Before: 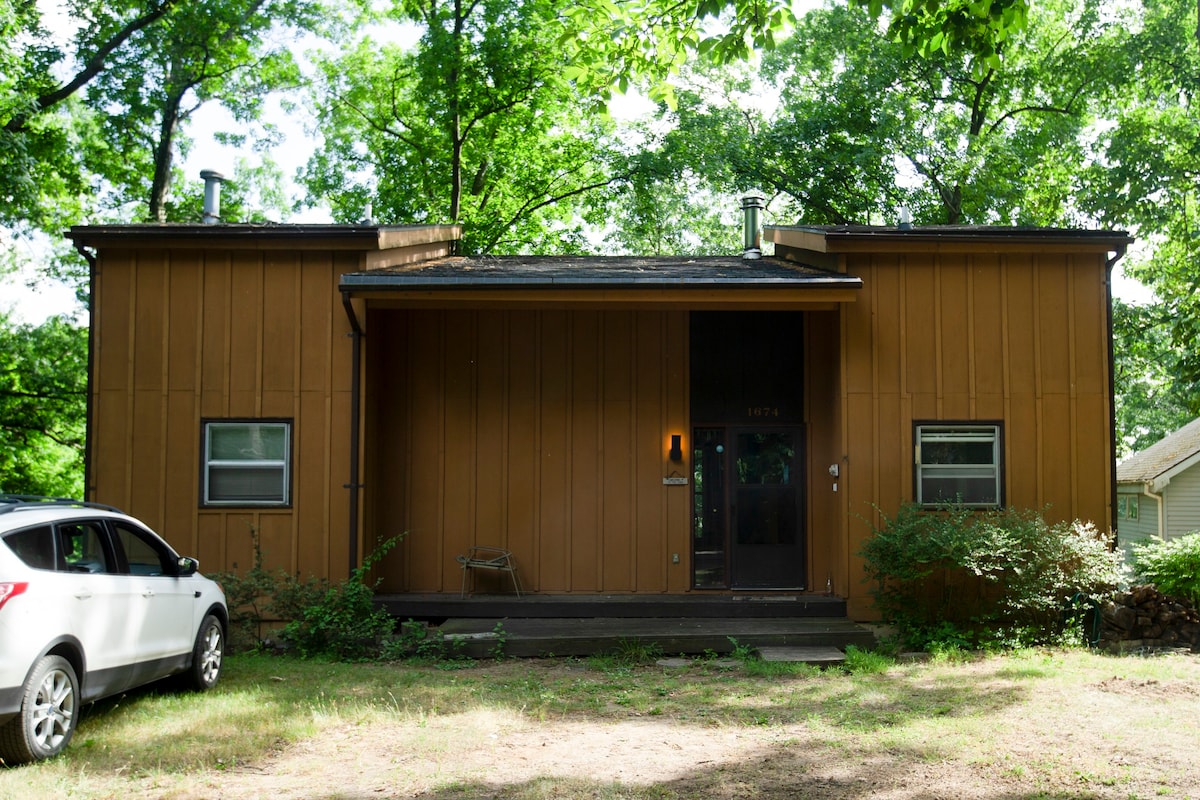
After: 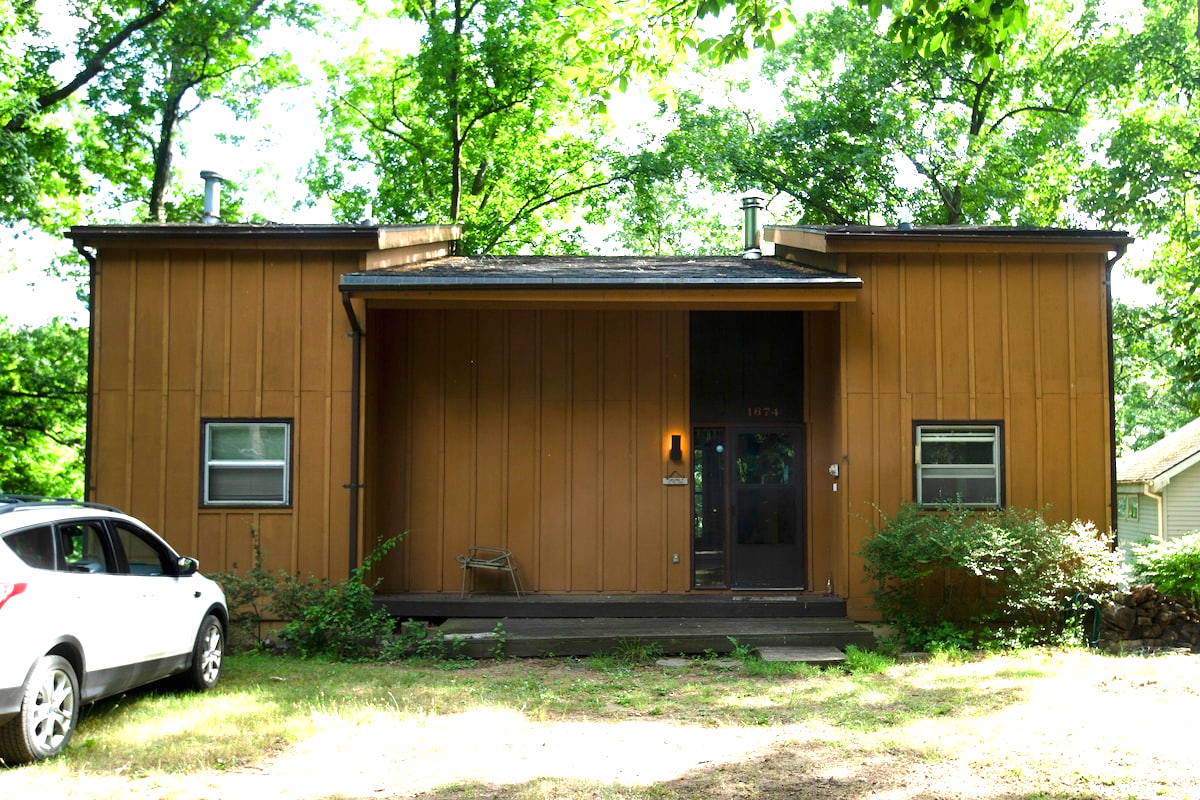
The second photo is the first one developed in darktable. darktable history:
tone equalizer: edges refinement/feathering 500, mask exposure compensation -1.57 EV, preserve details no
exposure: black level correction 0, exposure 1.001 EV, compensate highlight preservation false
